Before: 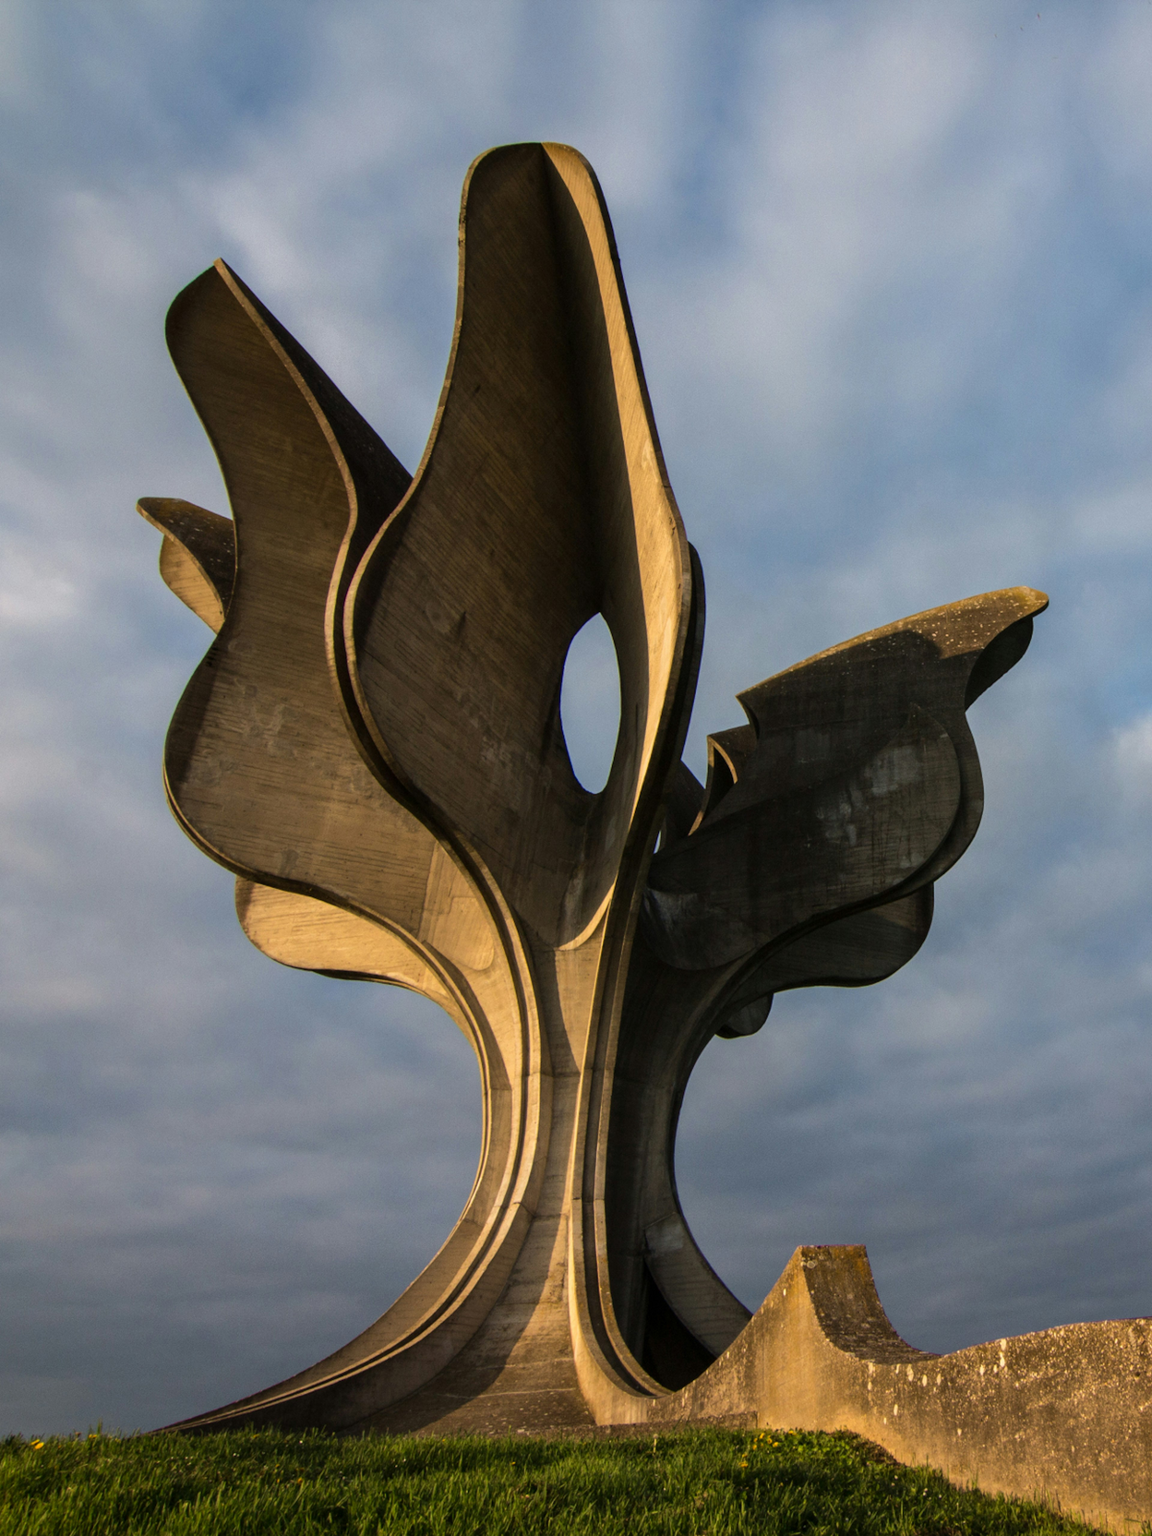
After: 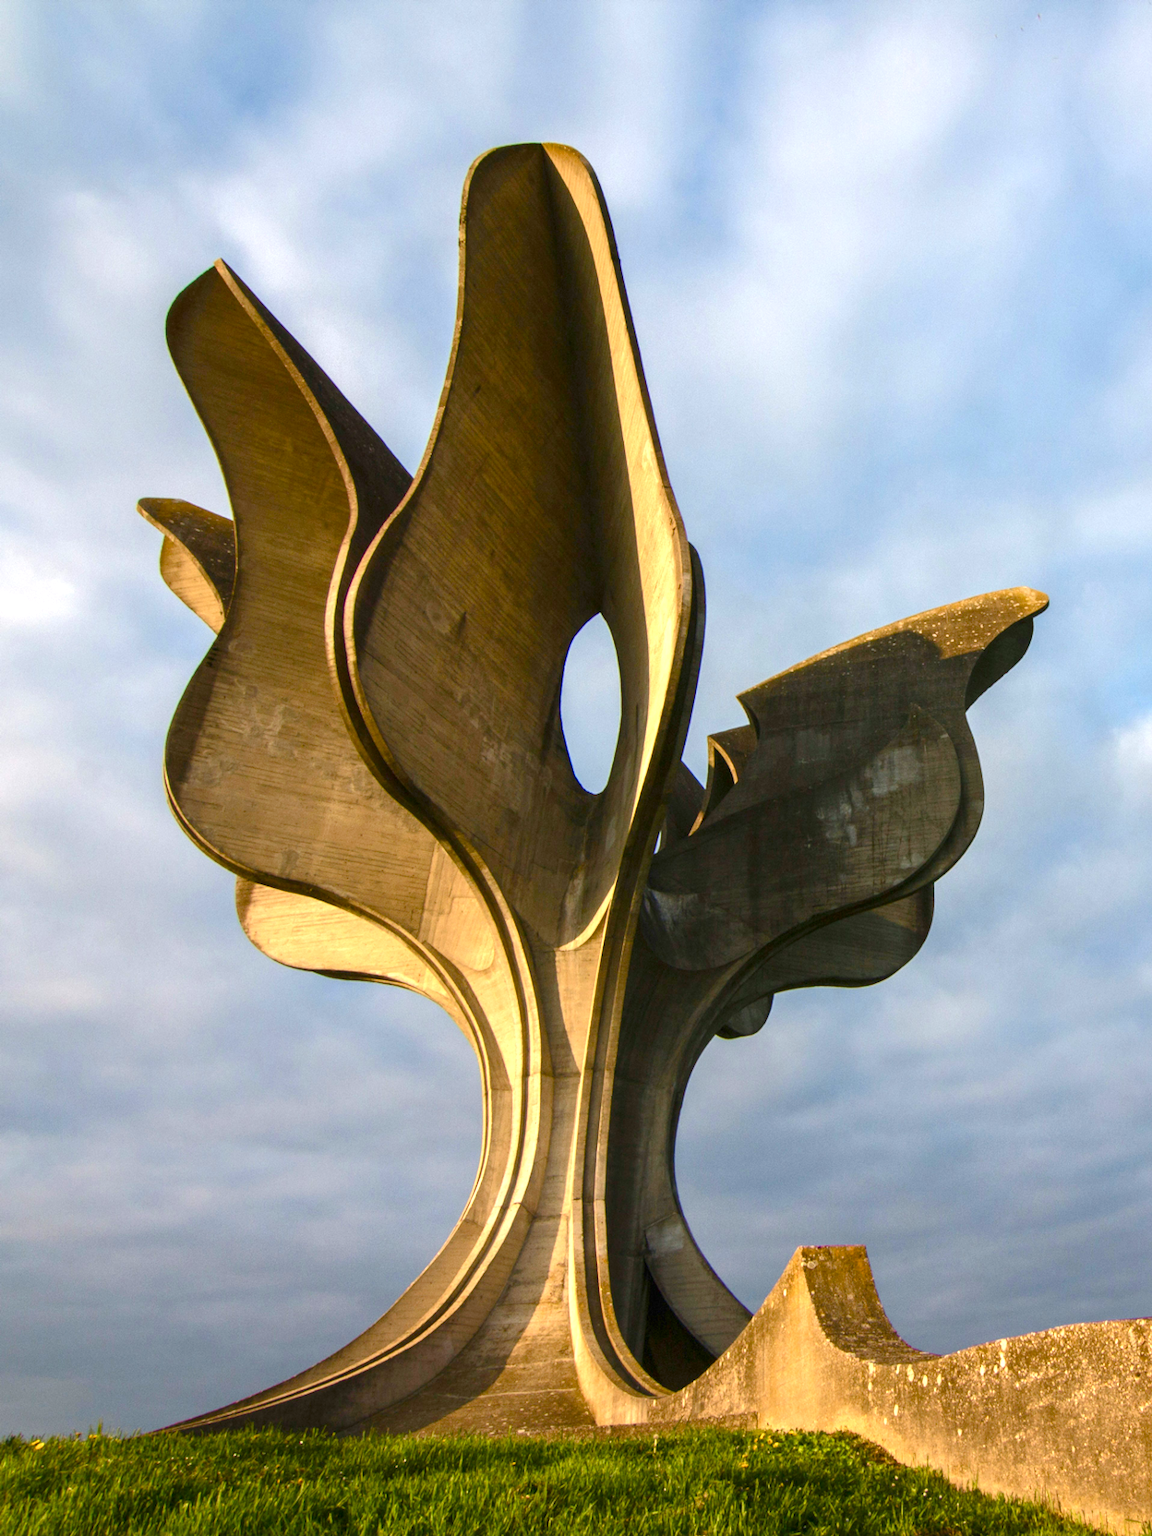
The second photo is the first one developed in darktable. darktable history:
tone equalizer: edges refinement/feathering 500, mask exposure compensation -1.57 EV, preserve details guided filter
exposure: black level correction 0, exposure 1.199 EV, compensate exposure bias true, compensate highlight preservation false
color balance rgb: linear chroma grading › global chroma 0.96%, perceptual saturation grading › global saturation 20%, perceptual saturation grading › highlights -25.492%, perceptual saturation grading › shadows 49.289%, contrast -9.762%
